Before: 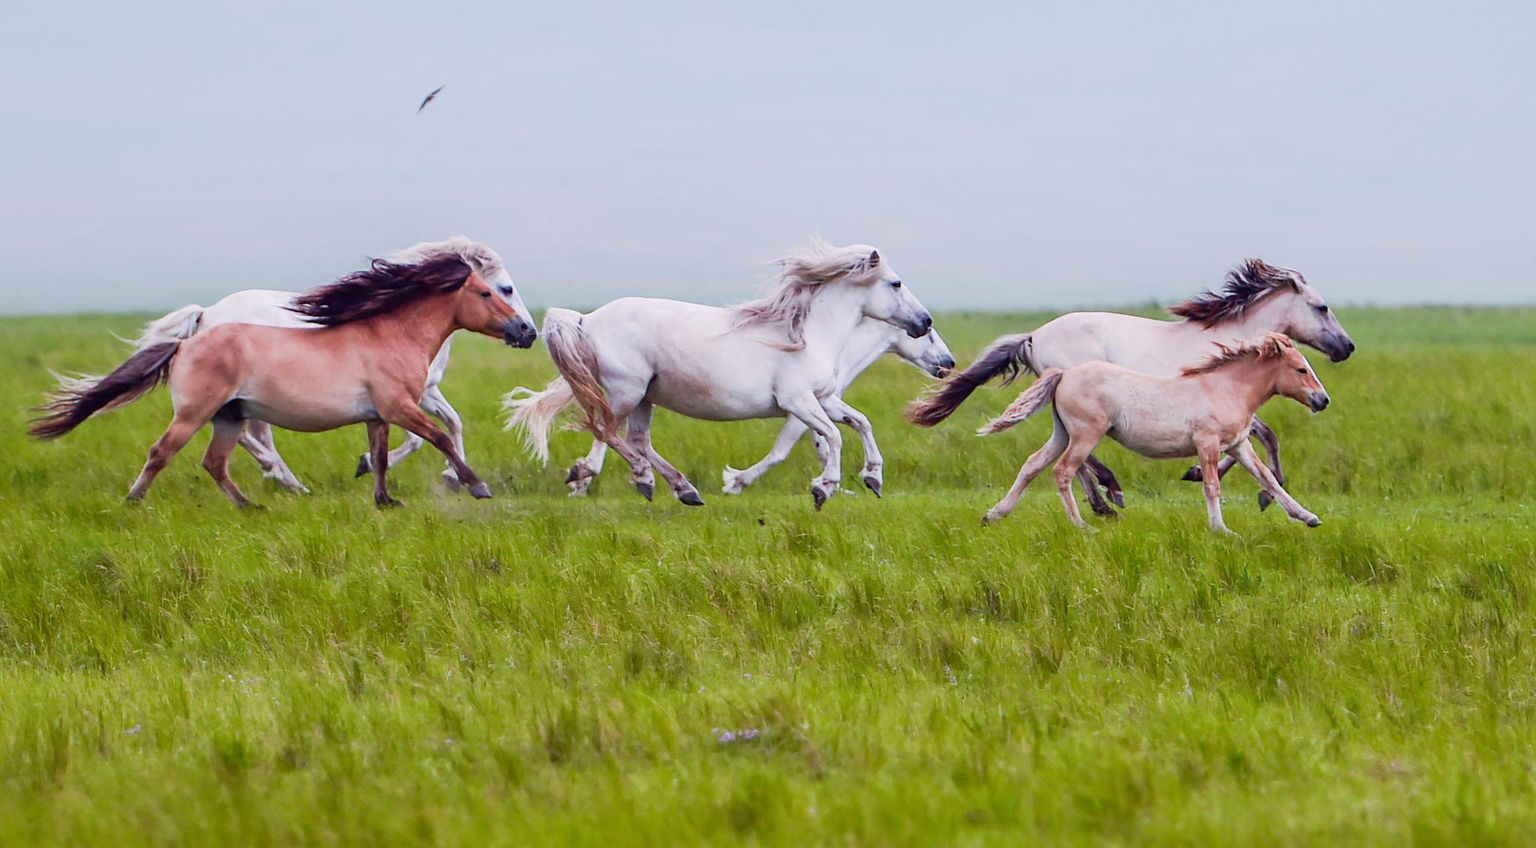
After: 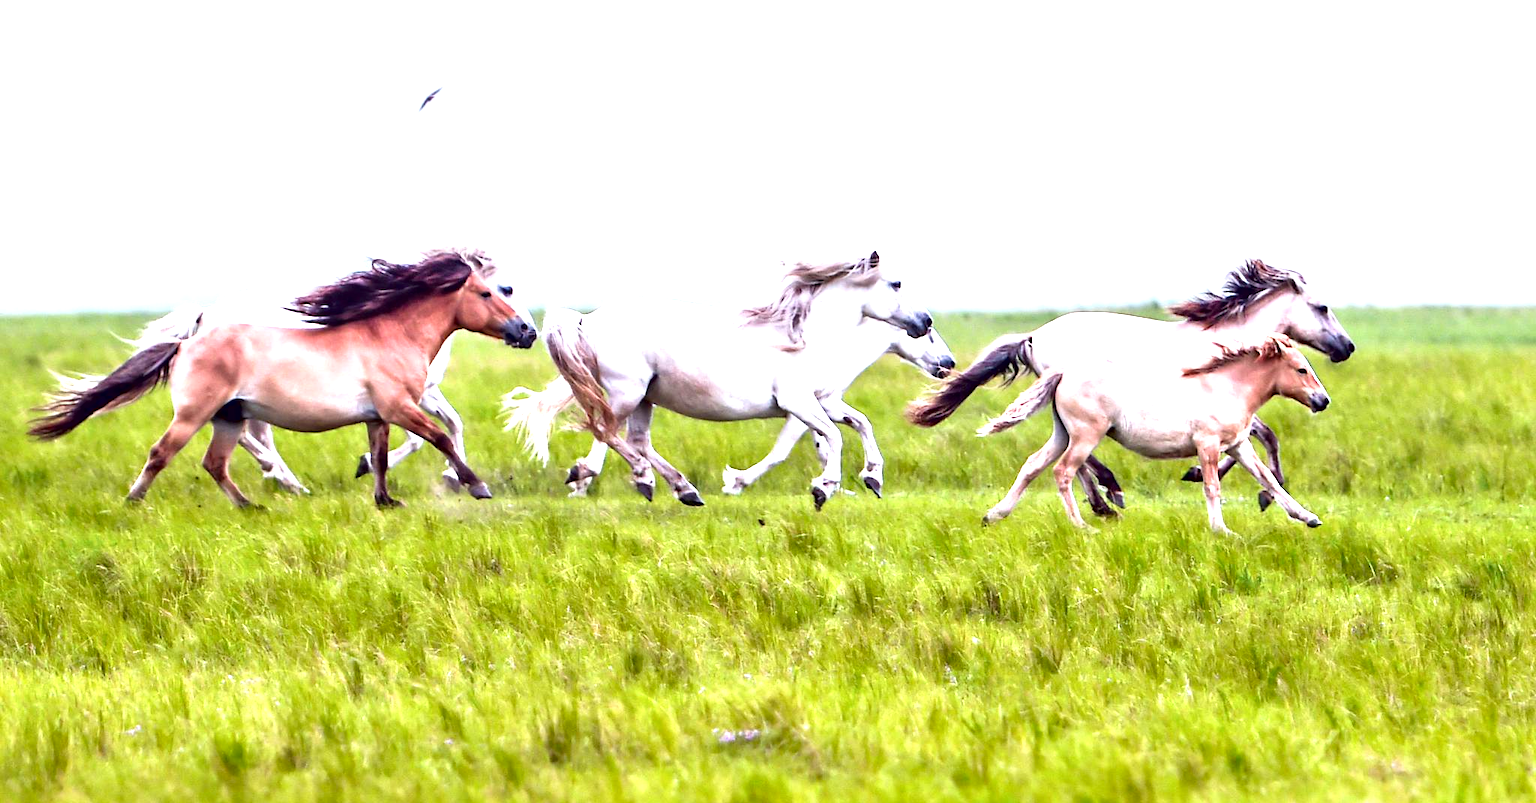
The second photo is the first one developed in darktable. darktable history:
crop and rotate: top 0.002%, bottom 5.247%
exposure: exposure 1.264 EV, compensate exposure bias true, compensate highlight preservation false
contrast equalizer: octaves 7, y [[0.513, 0.565, 0.608, 0.562, 0.512, 0.5], [0.5 ×6], [0.5, 0.5, 0.5, 0.528, 0.598, 0.658], [0 ×6], [0 ×6]]
